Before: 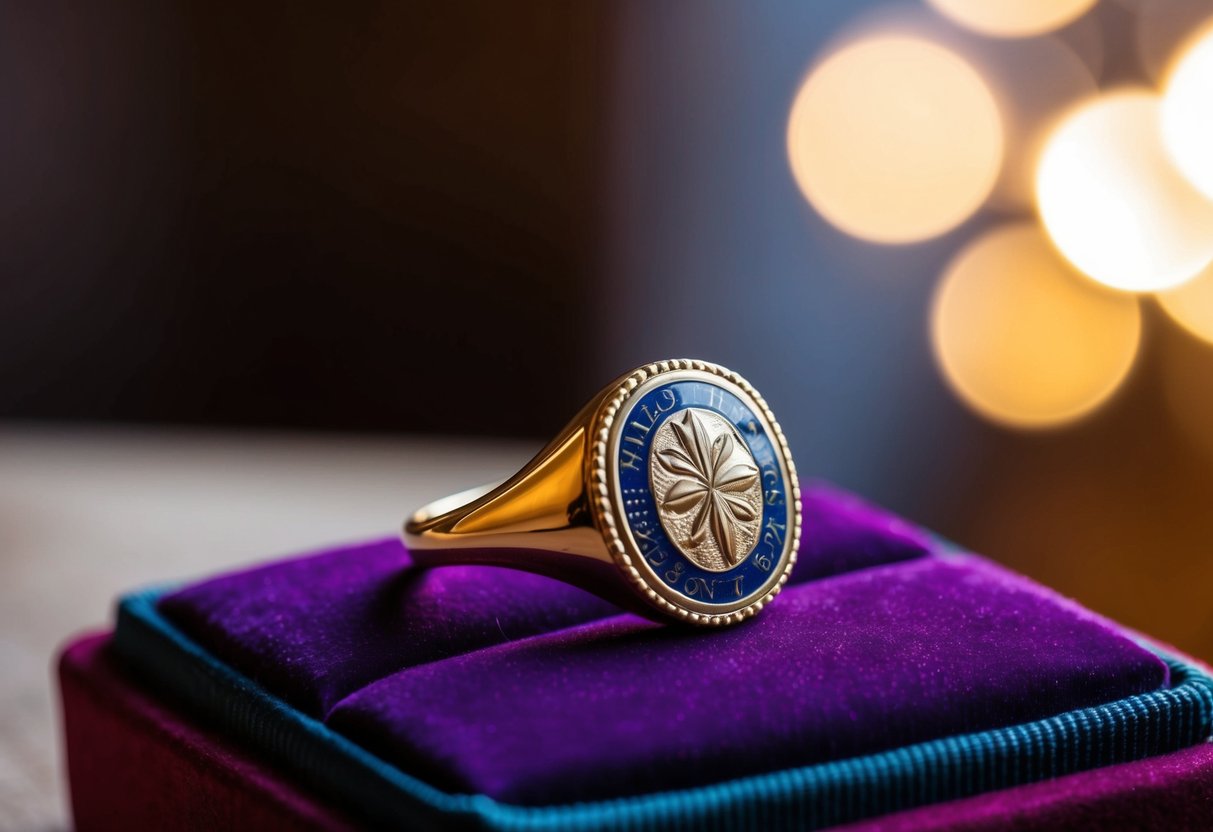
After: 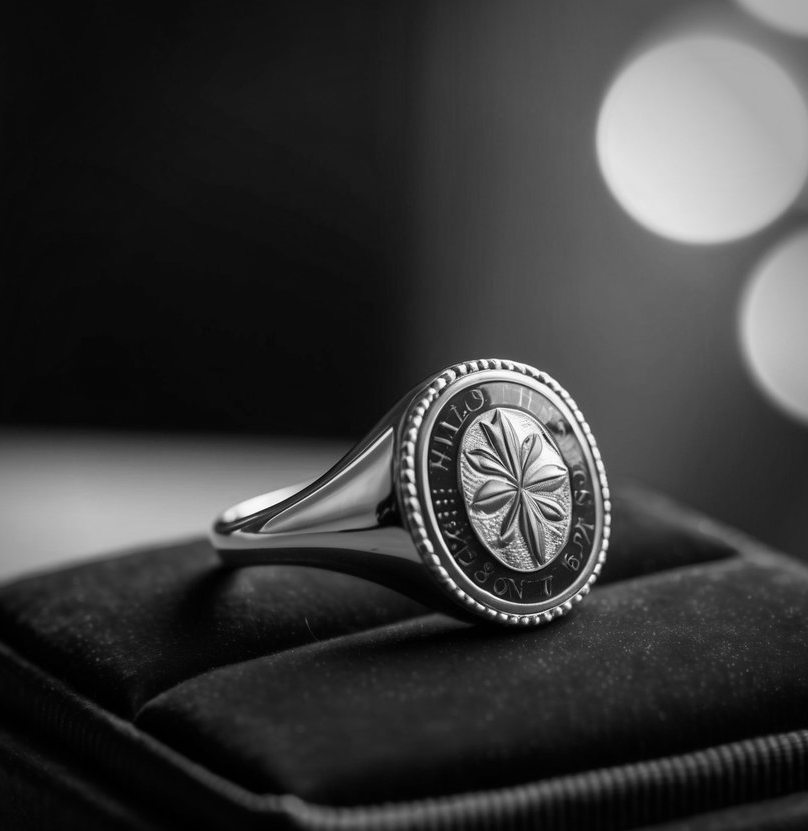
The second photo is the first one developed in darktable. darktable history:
crop and rotate: left 15.754%, right 17.579%
monochrome: on, module defaults
vignetting: fall-off radius 31.48%, brightness -0.472
velvia: strength 50%
